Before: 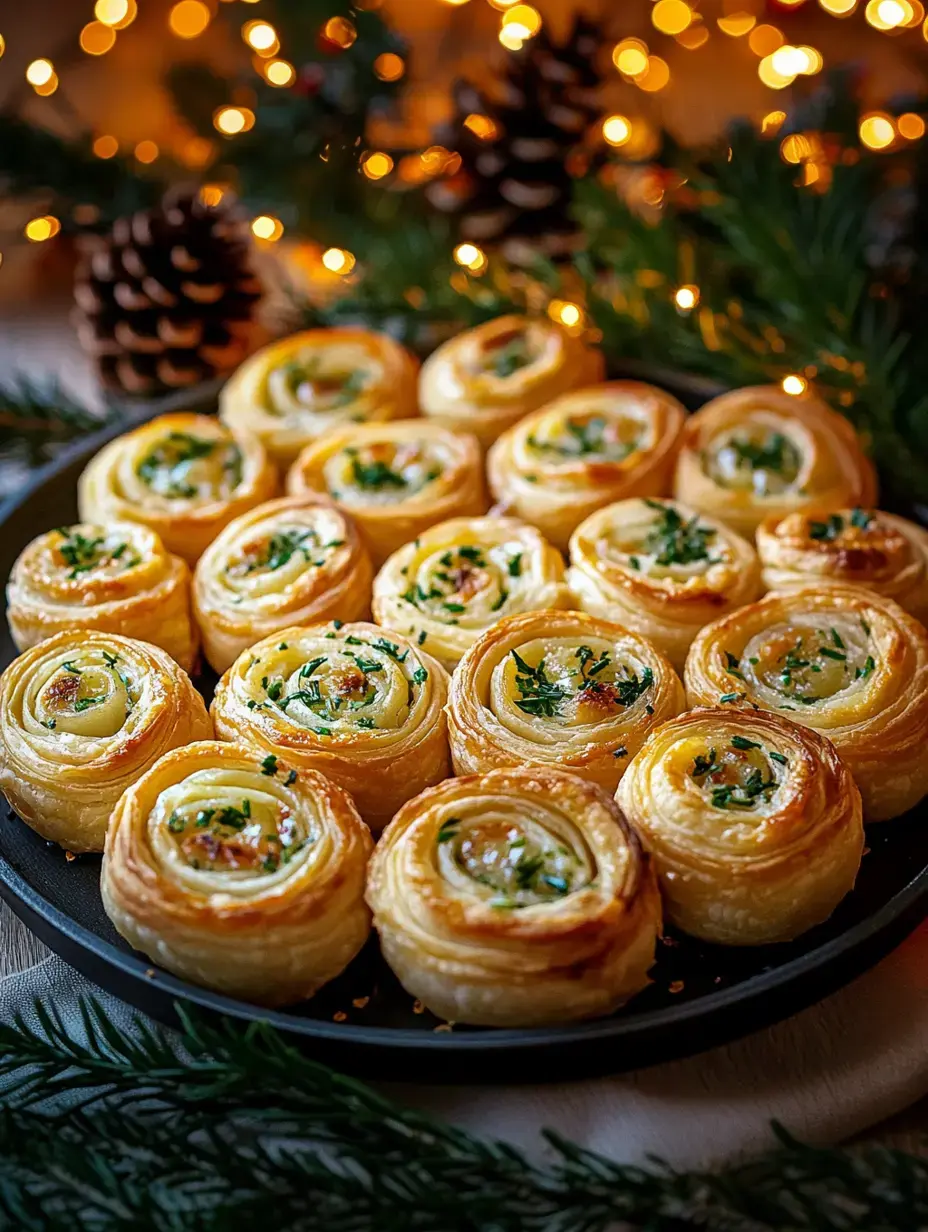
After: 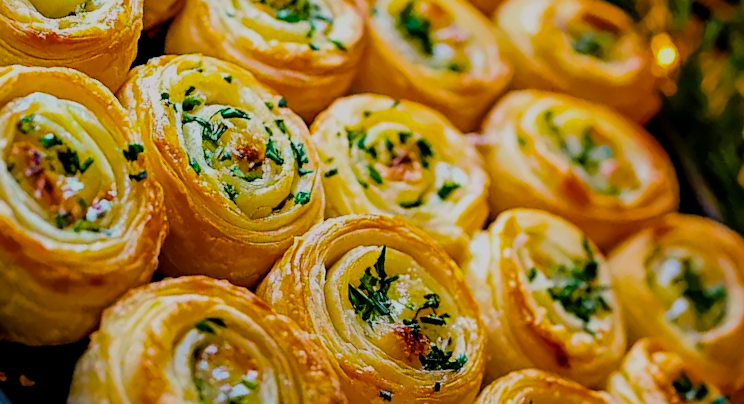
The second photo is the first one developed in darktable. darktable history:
crop and rotate: angle -46.14°, top 16.788%, right 0.808%, bottom 11.723%
color balance rgb: global offset › luminance -0.361%, linear chroma grading › global chroma 14.502%, perceptual saturation grading › global saturation 25.881%, global vibrance 23.036%
filmic rgb: black relative exposure -7.38 EV, white relative exposure 5.08 EV, threshold 5.99 EV, hardness 3.19, enable highlight reconstruction true
